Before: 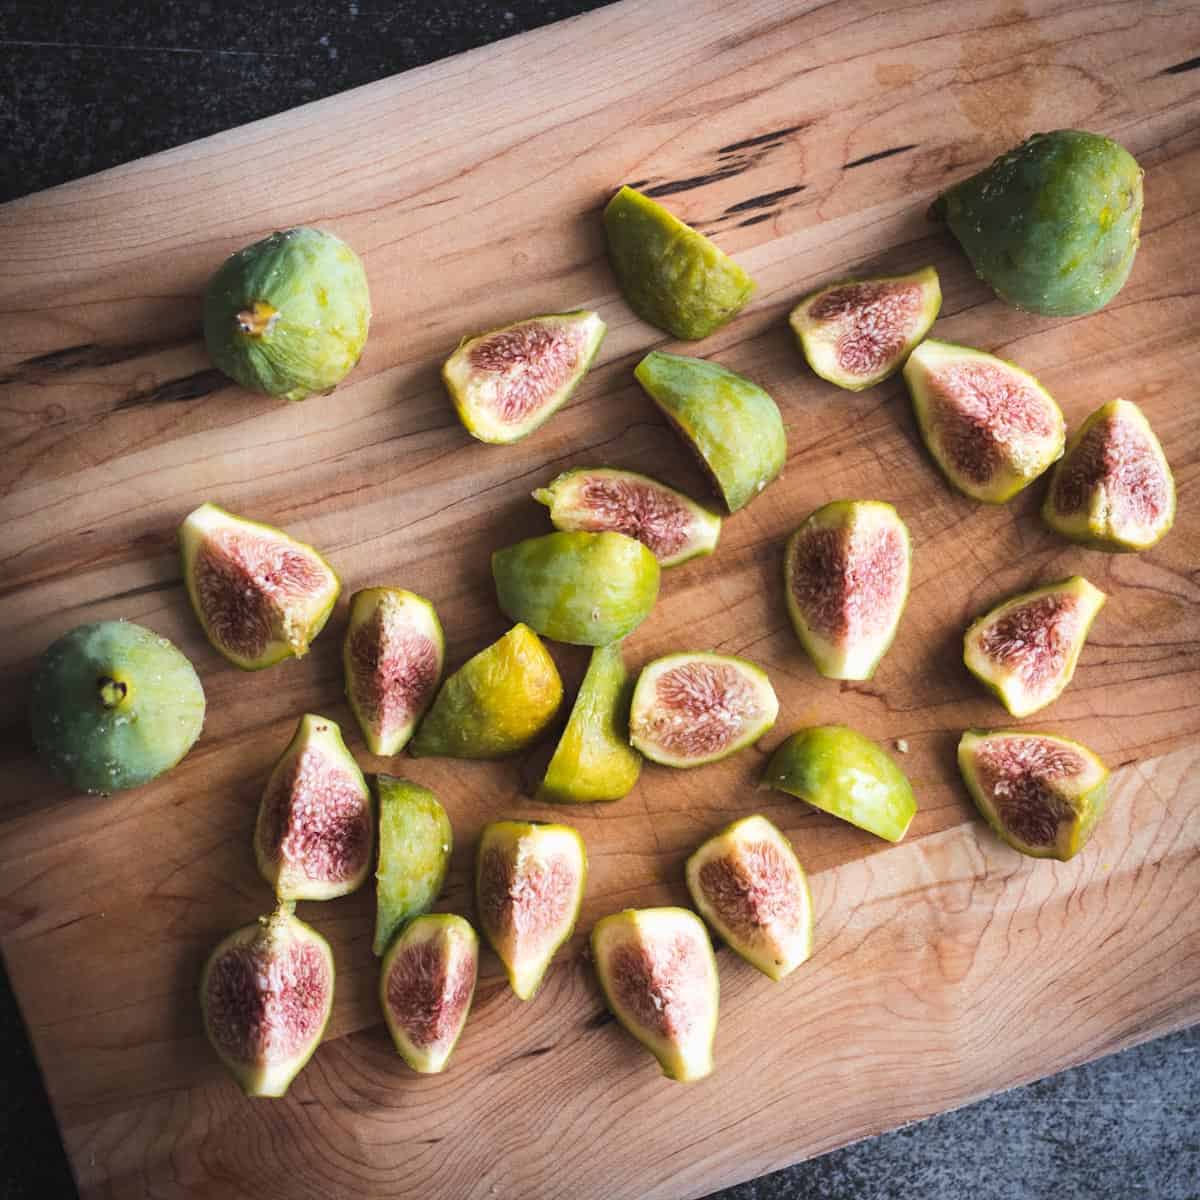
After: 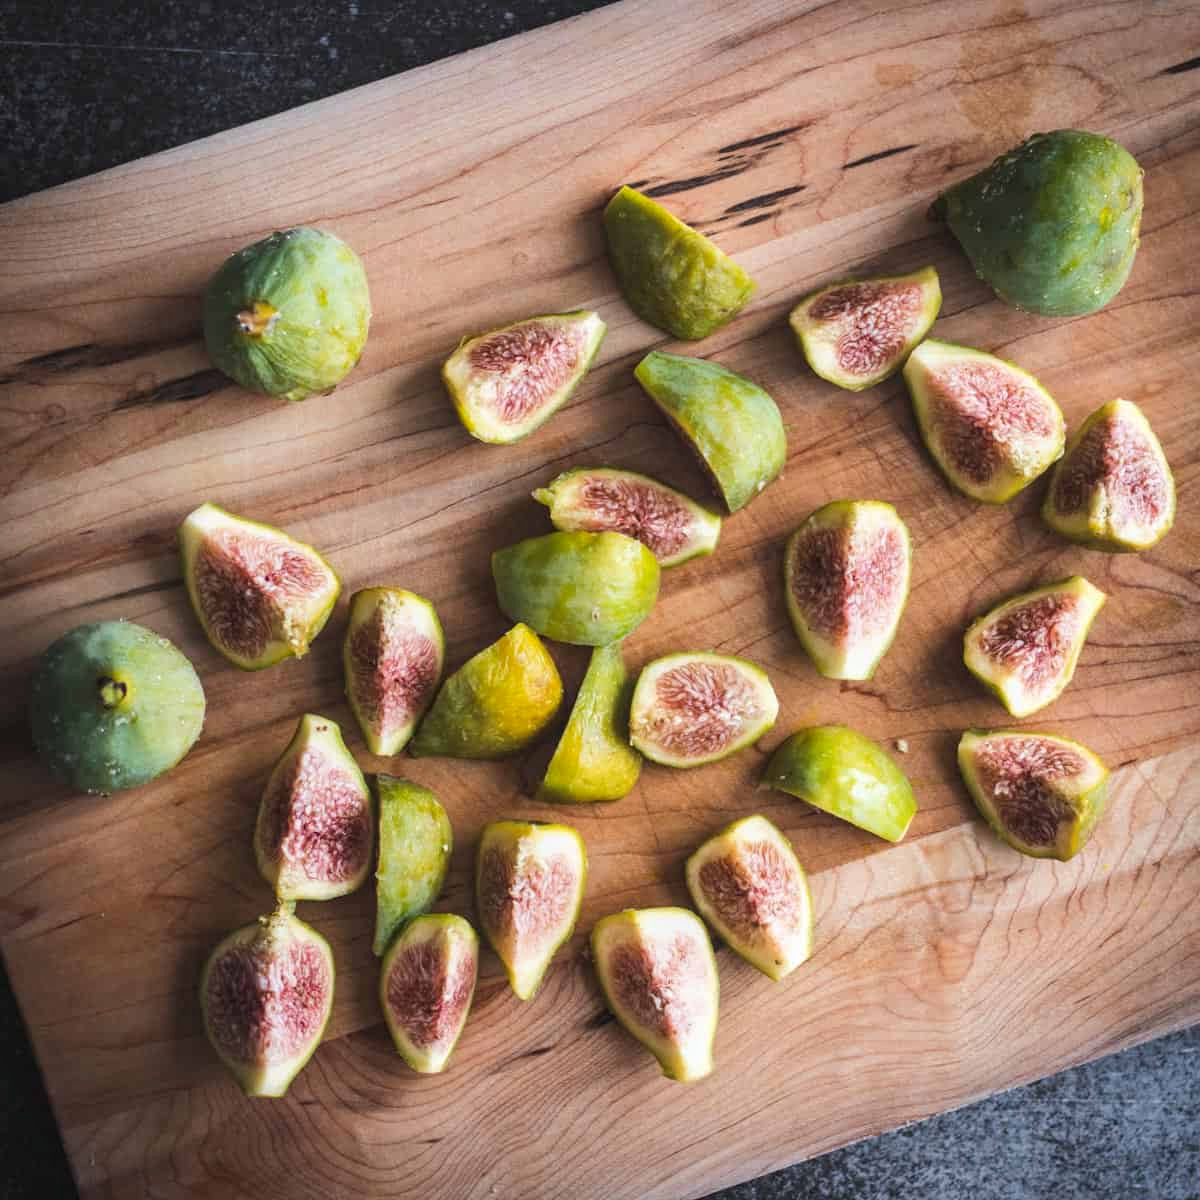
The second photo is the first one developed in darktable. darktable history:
haze removal: strength 0.029, distance 0.25, compatibility mode true, adaptive false
local contrast: detail 109%
exposure: exposure 0.025 EV, compensate highlight preservation false
